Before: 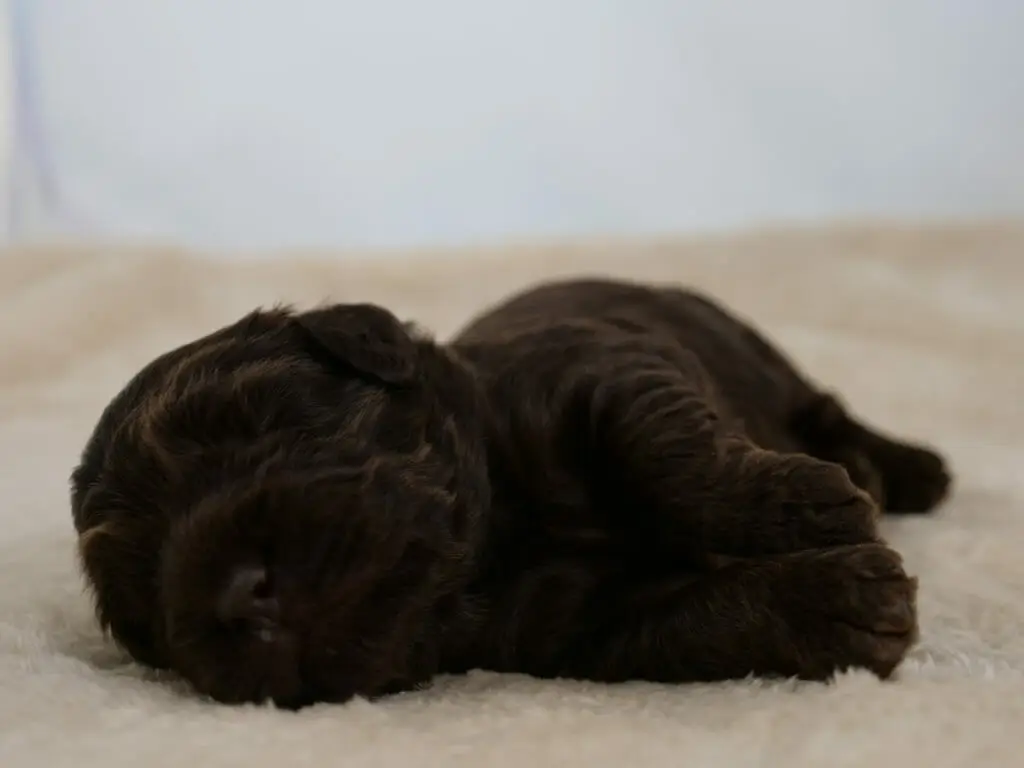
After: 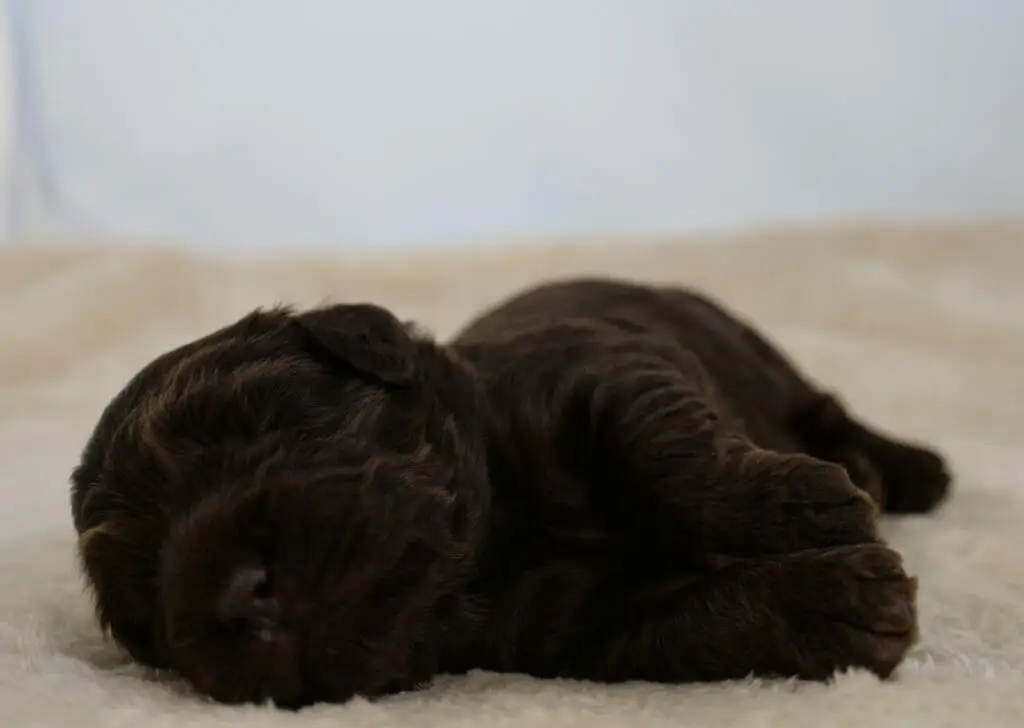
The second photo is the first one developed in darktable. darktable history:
crop and rotate: top 0%, bottom 5.201%
